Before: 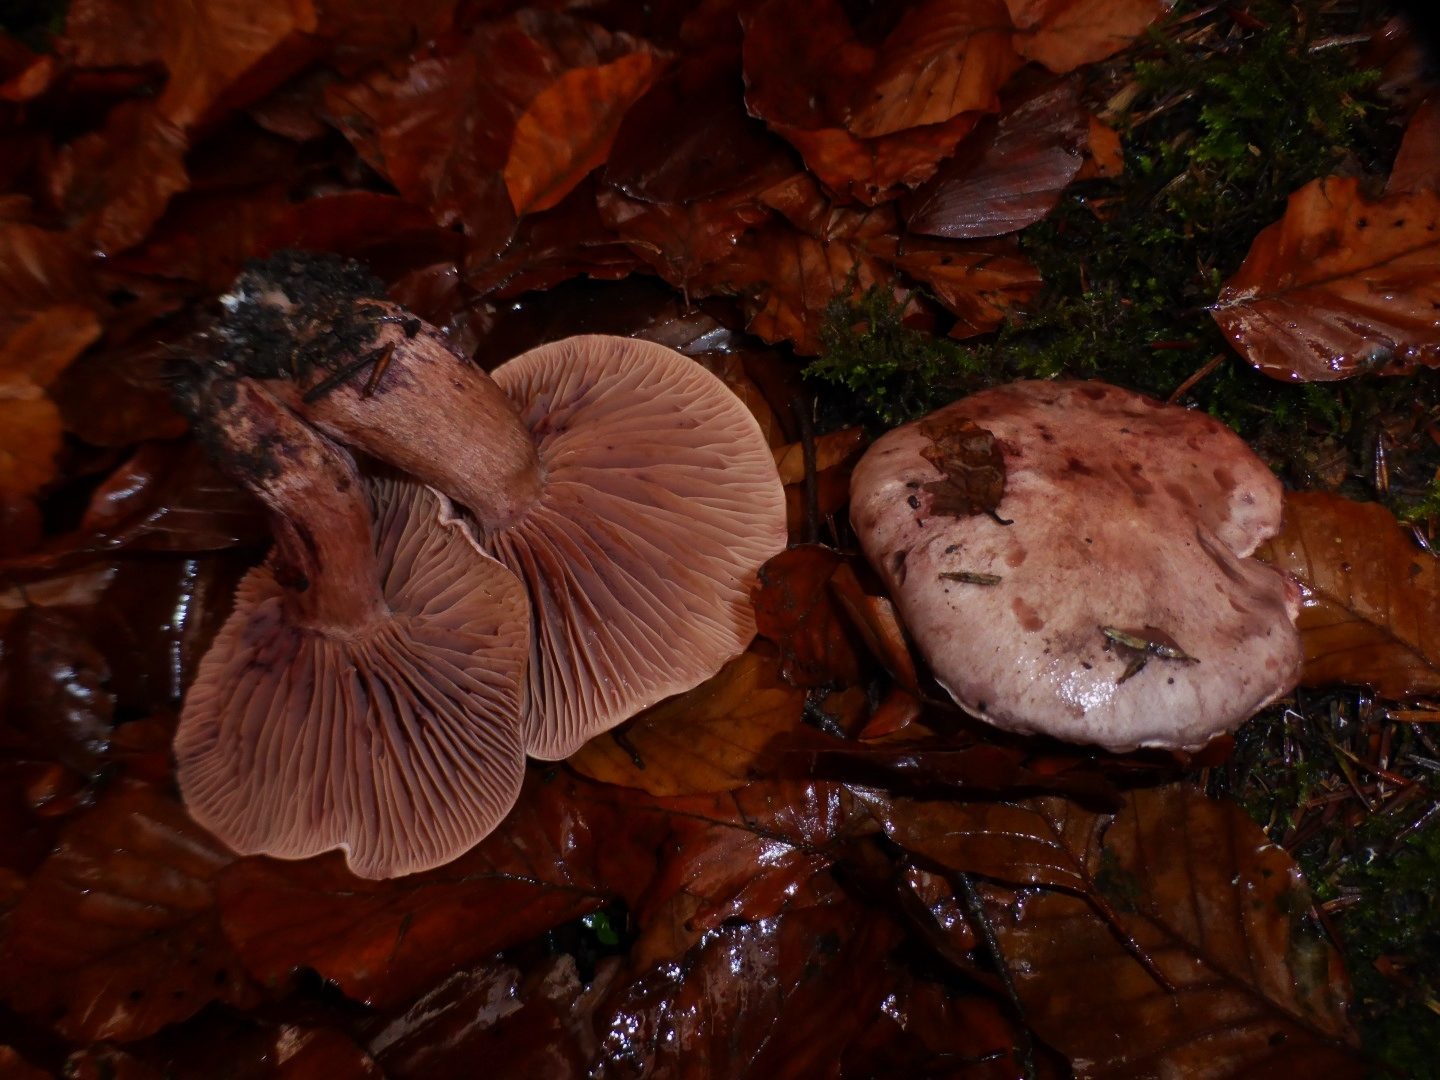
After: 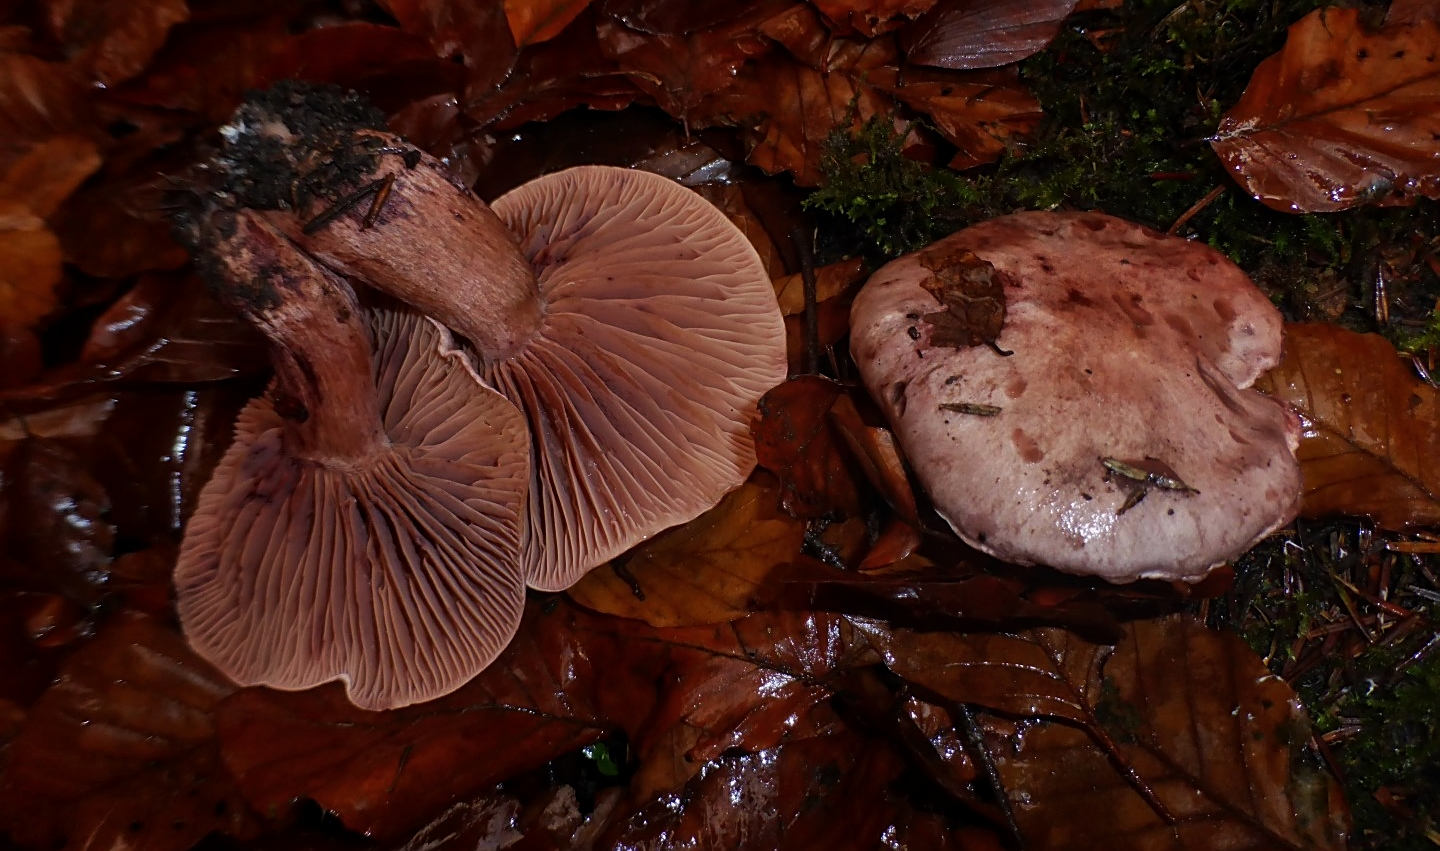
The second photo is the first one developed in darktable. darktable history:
crop and rotate: top 15.693%, bottom 5.461%
sharpen: on, module defaults
color correction: highlights a* 0.047, highlights b* -0.59
tone equalizer: on, module defaults
local contrast: detail 109%
